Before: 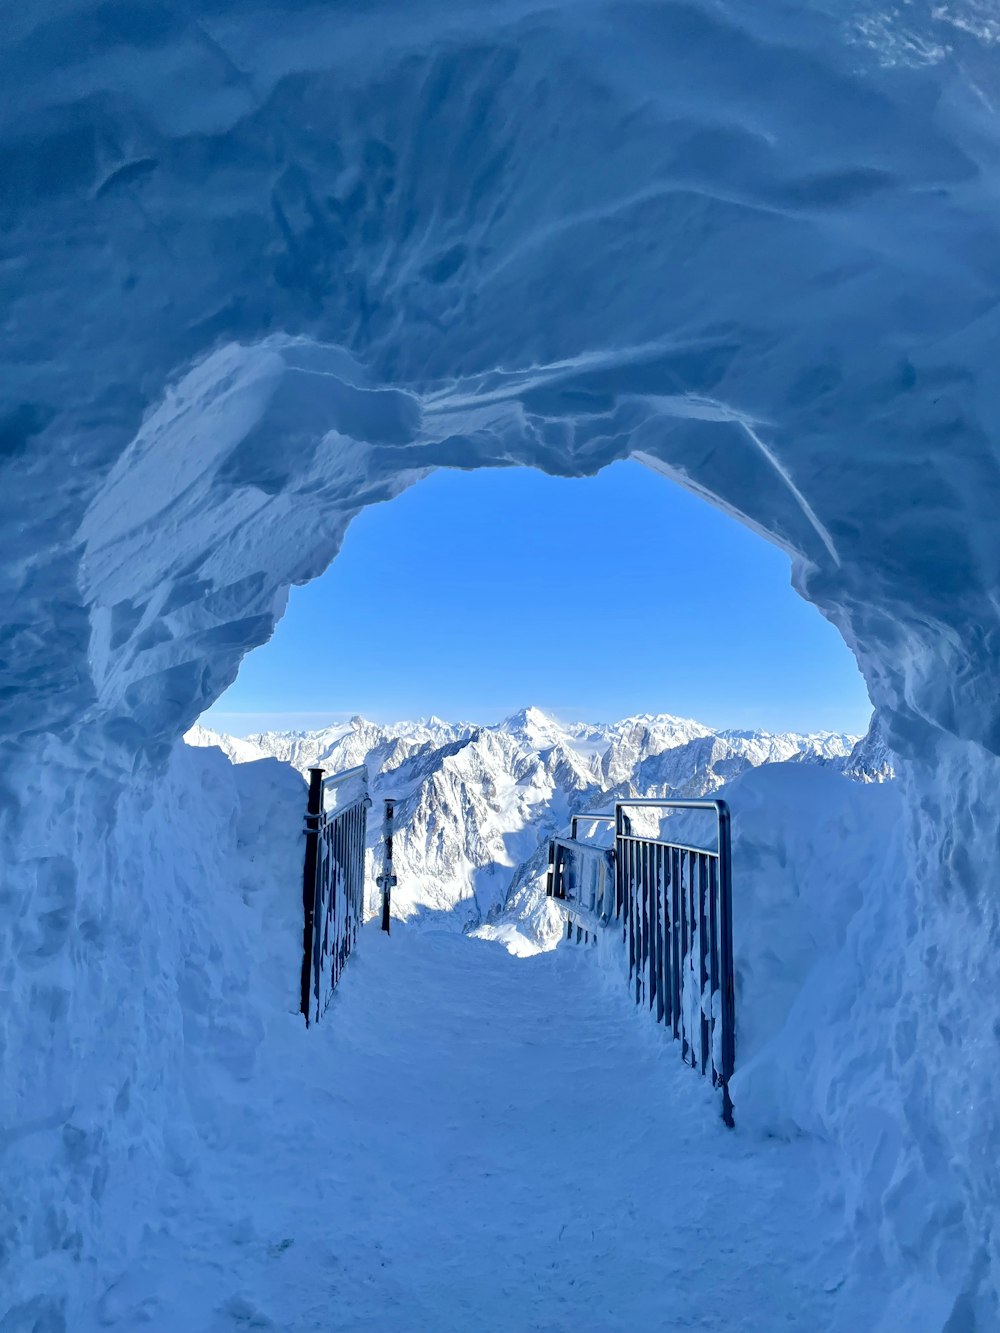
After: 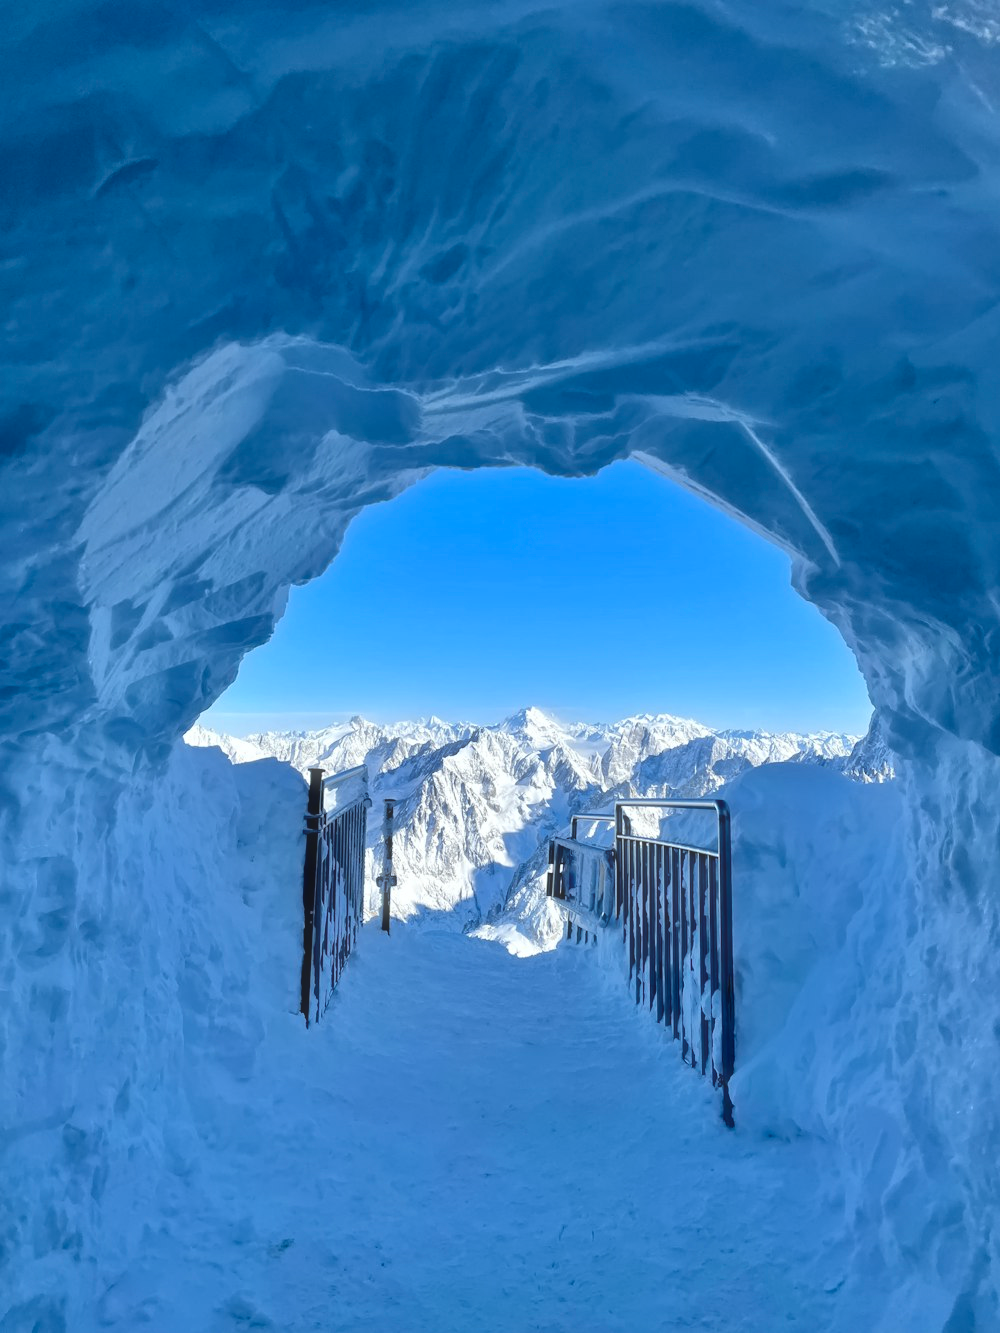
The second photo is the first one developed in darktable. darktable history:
contrast equalizer: y [[0.5 ×6], [0.5 ×6], [0.5 ×6], [0 ×6], [0, 0, 0, 0.581, 0.011, 0]]
haze removal: strength -0.09, adaptive false
